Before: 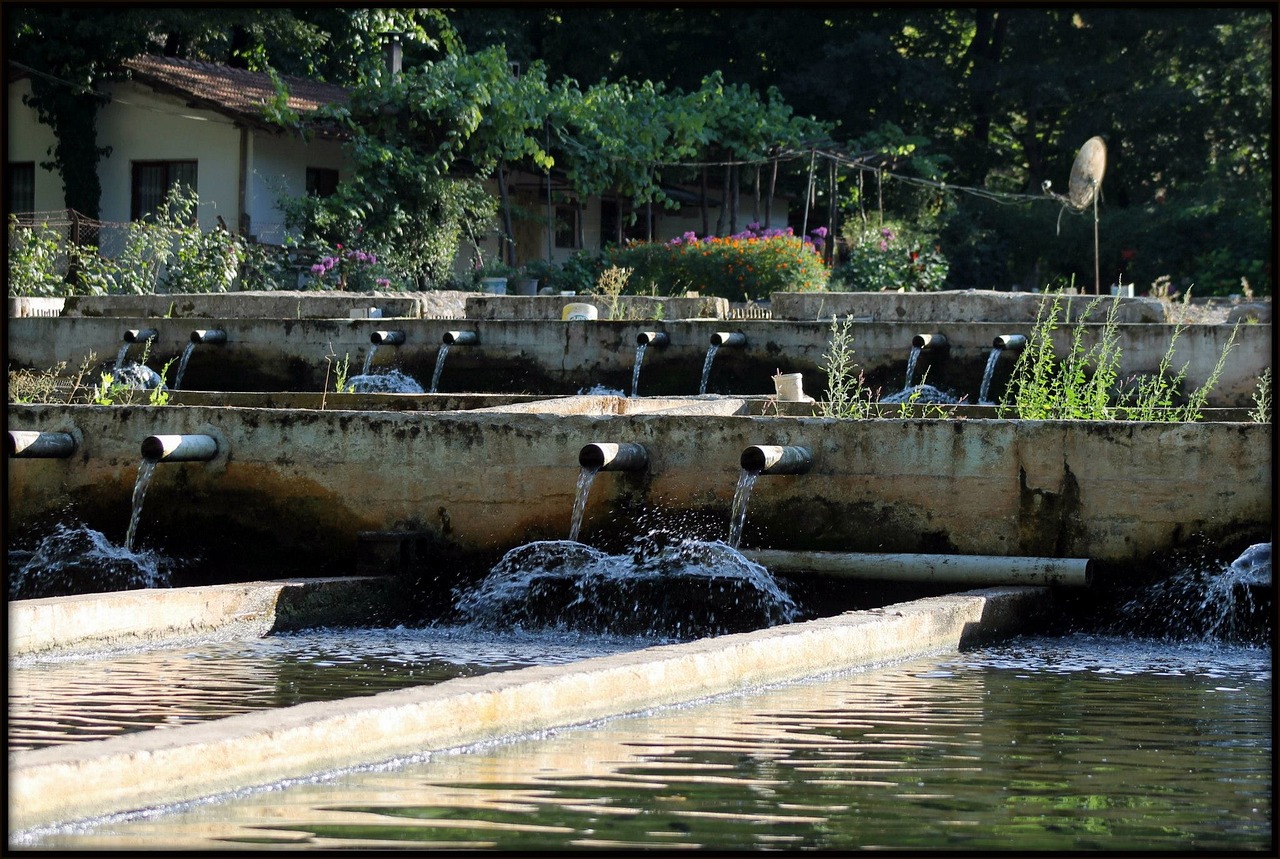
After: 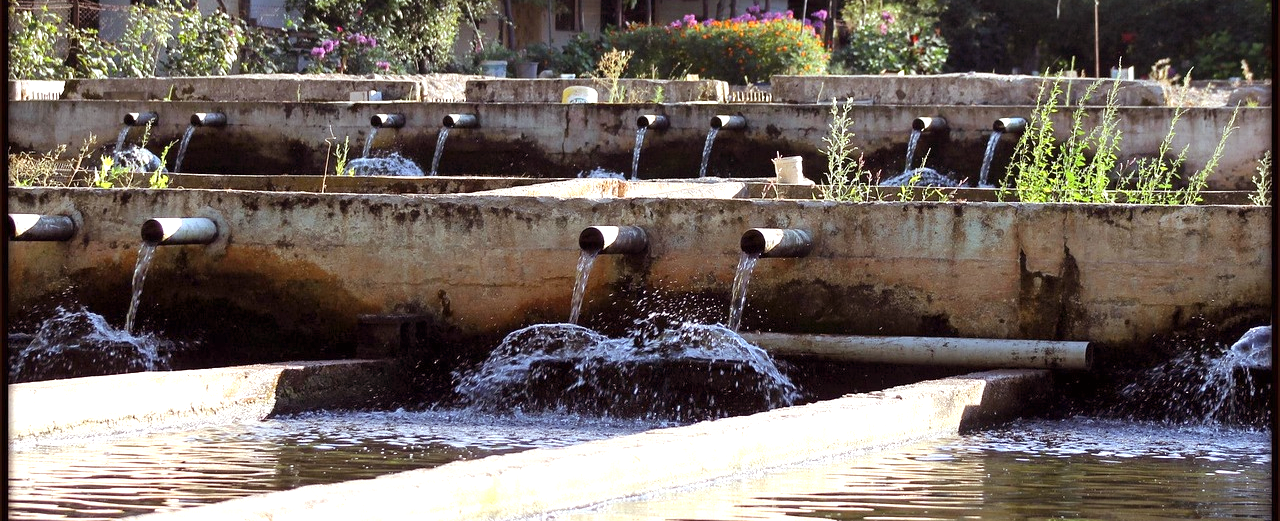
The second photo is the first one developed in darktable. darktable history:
rgb levels: mode RGB, independent channels, levels [[0, 0.474, 1], [0, 0.5, 1], [0, 0.5, 1]]
crop and rotate: top 25.357%, bottom 13.942%
exposure: black level correction 0, exposure 0.7 EV, compensate exposure bias true, compensate highlight preservation false
